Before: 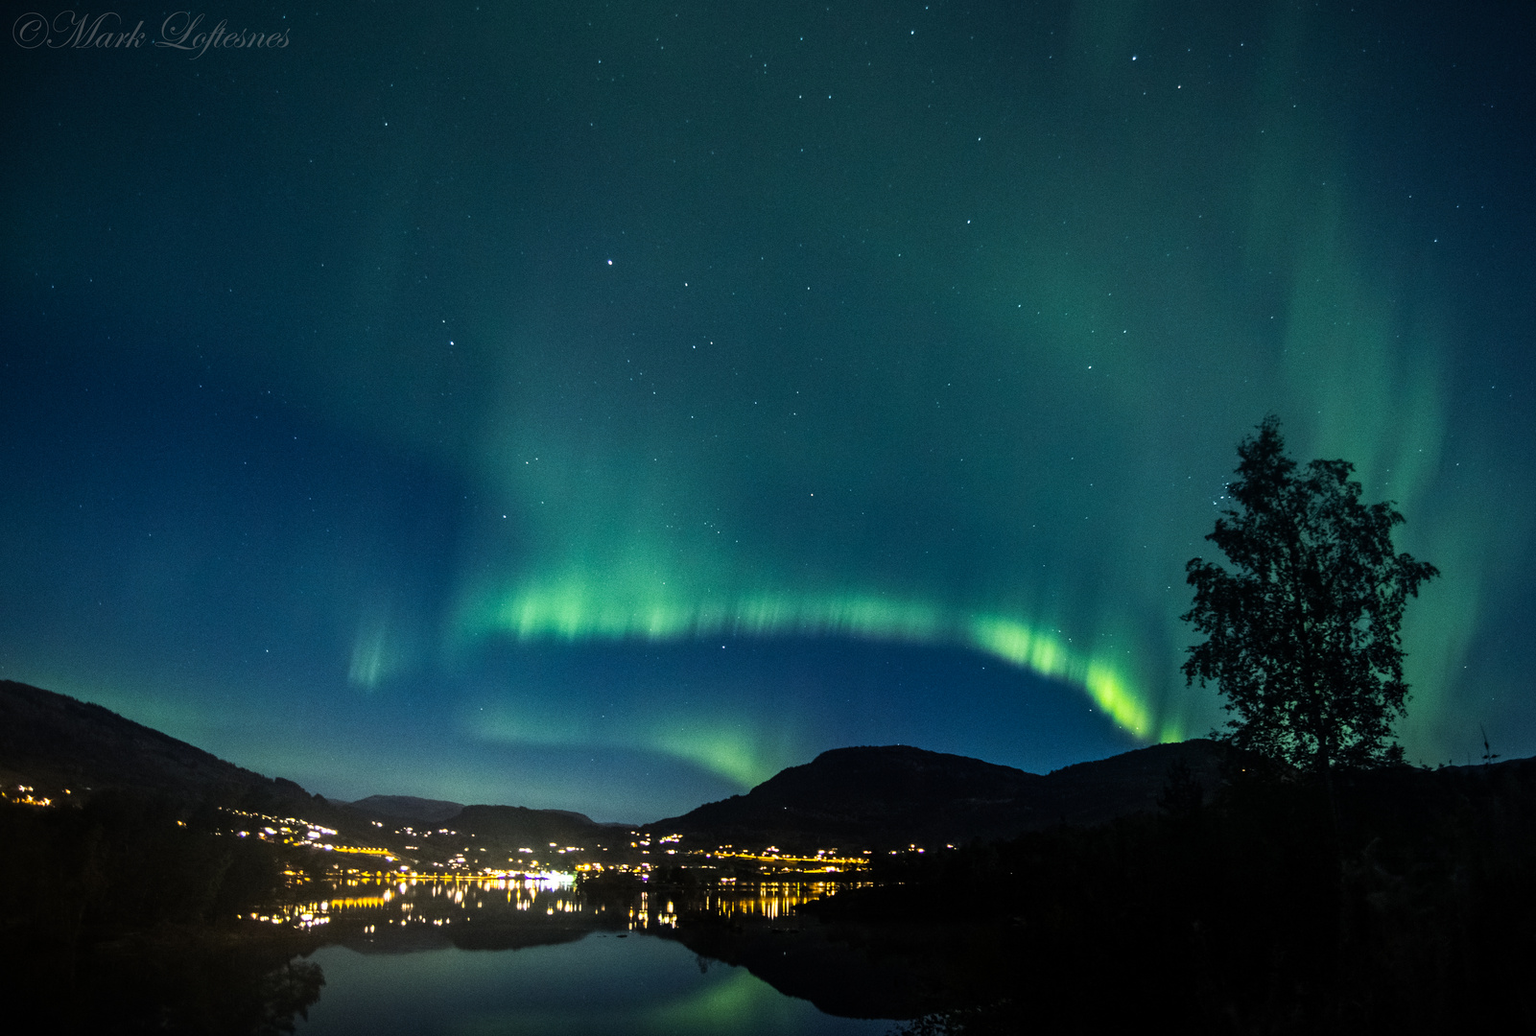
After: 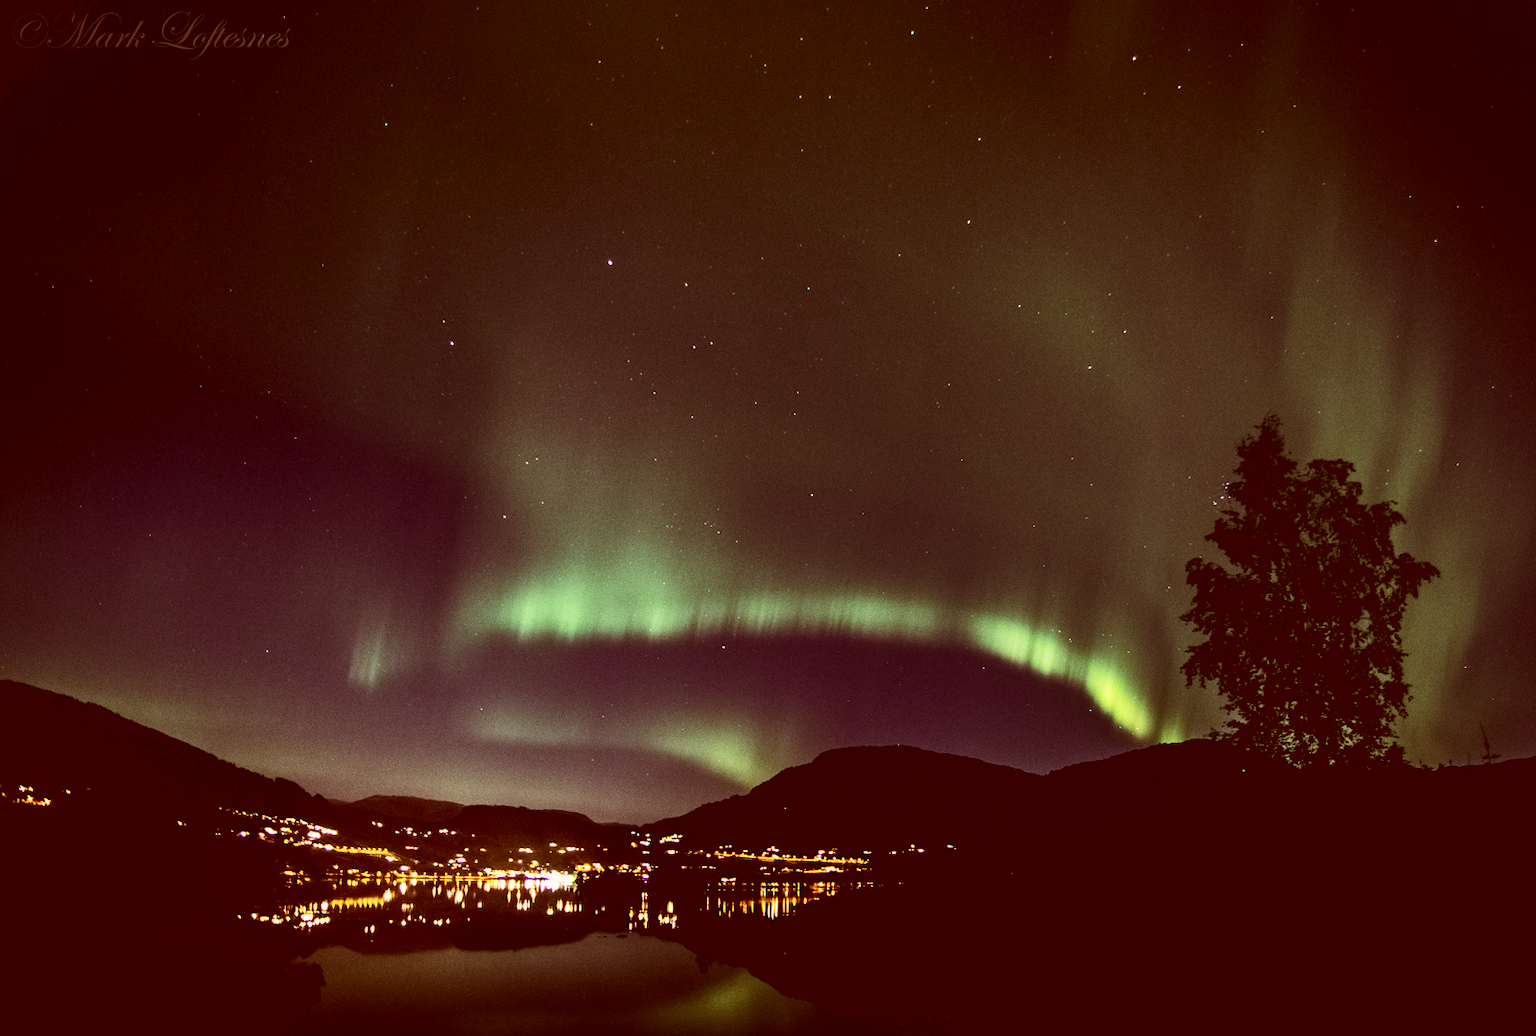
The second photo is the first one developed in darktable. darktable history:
velvia: on, module defaults
color correction: highlights a* 9.4, highlights b* 8.7, shadows a* 39.34, shadows b* 39.84, saturation 0.812
exposure: black level correction 0.005, exposure 0.016 EV, compensate highlight preservation false
contrast brightness saturation: contrast 0.219
